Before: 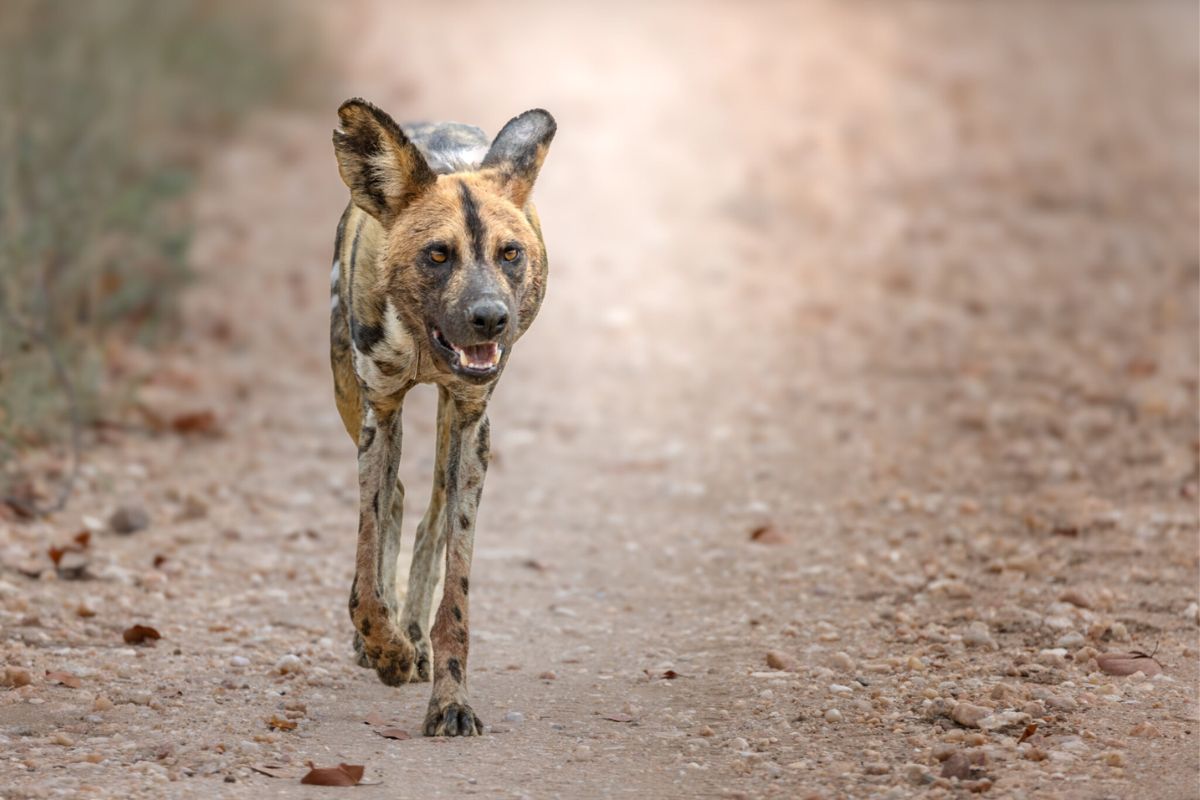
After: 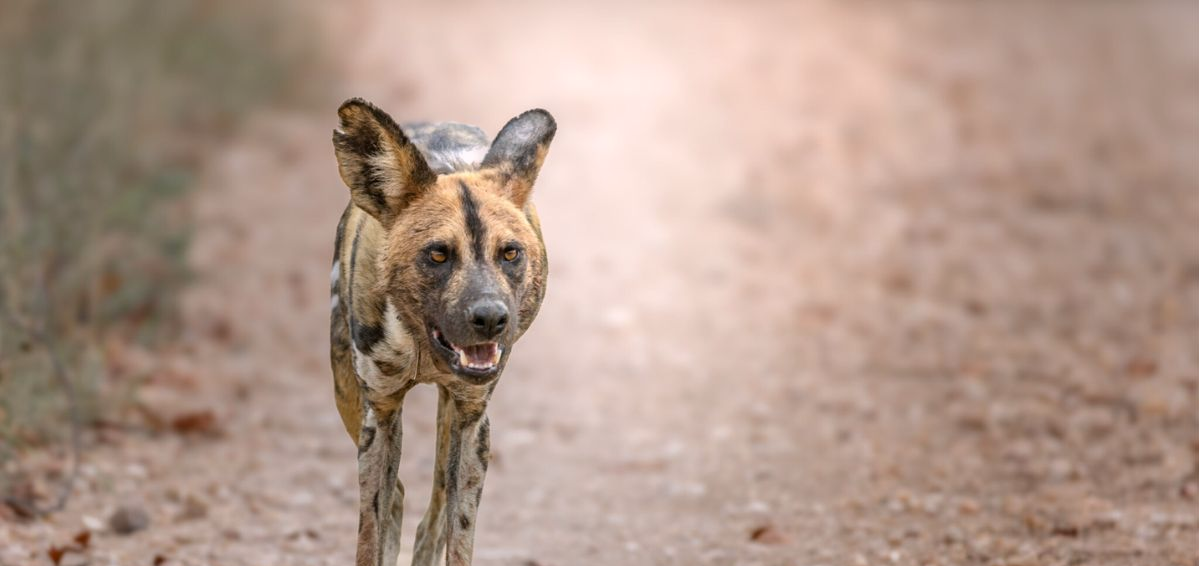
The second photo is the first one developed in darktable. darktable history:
crop: bottom 29.136%
color correction: highlights a* 3.16, highlights b* -0.966, shadows a* -0.071, shadows b* 1.89, saturation 0.979
exposure: exposure -0.051 EV, compensate highlight preservation false
